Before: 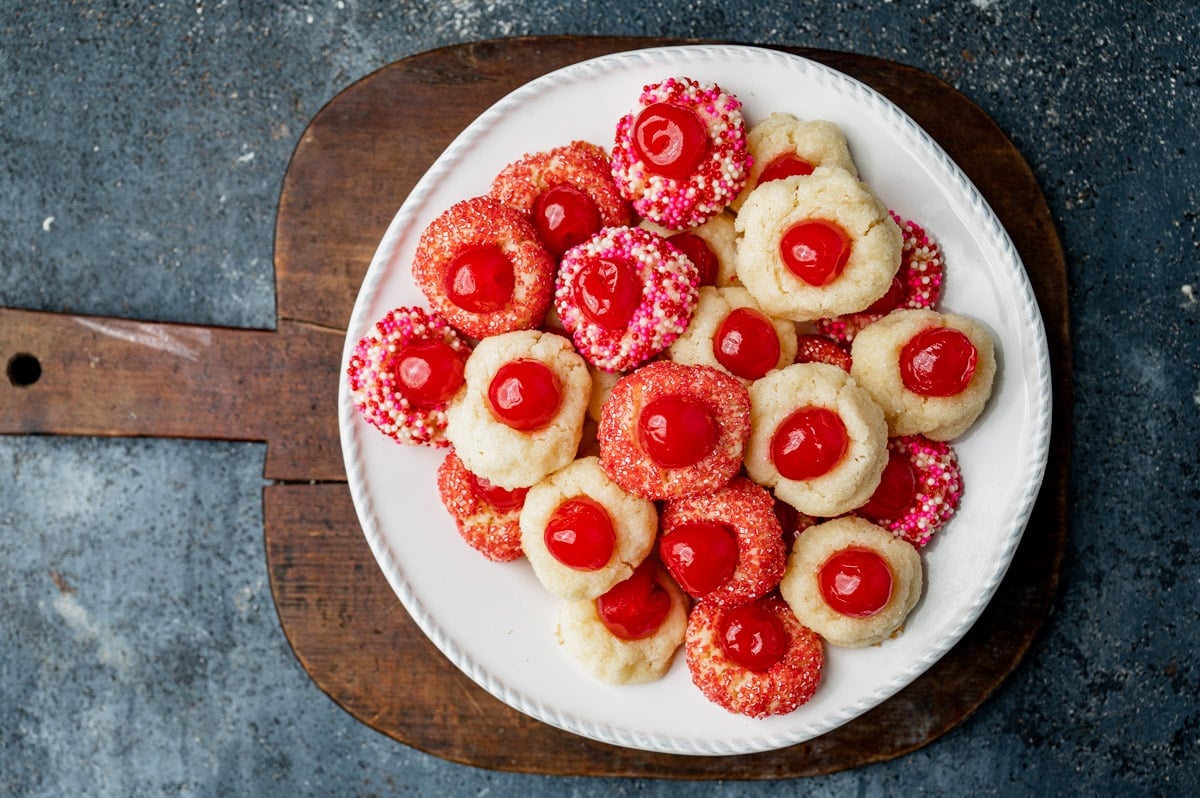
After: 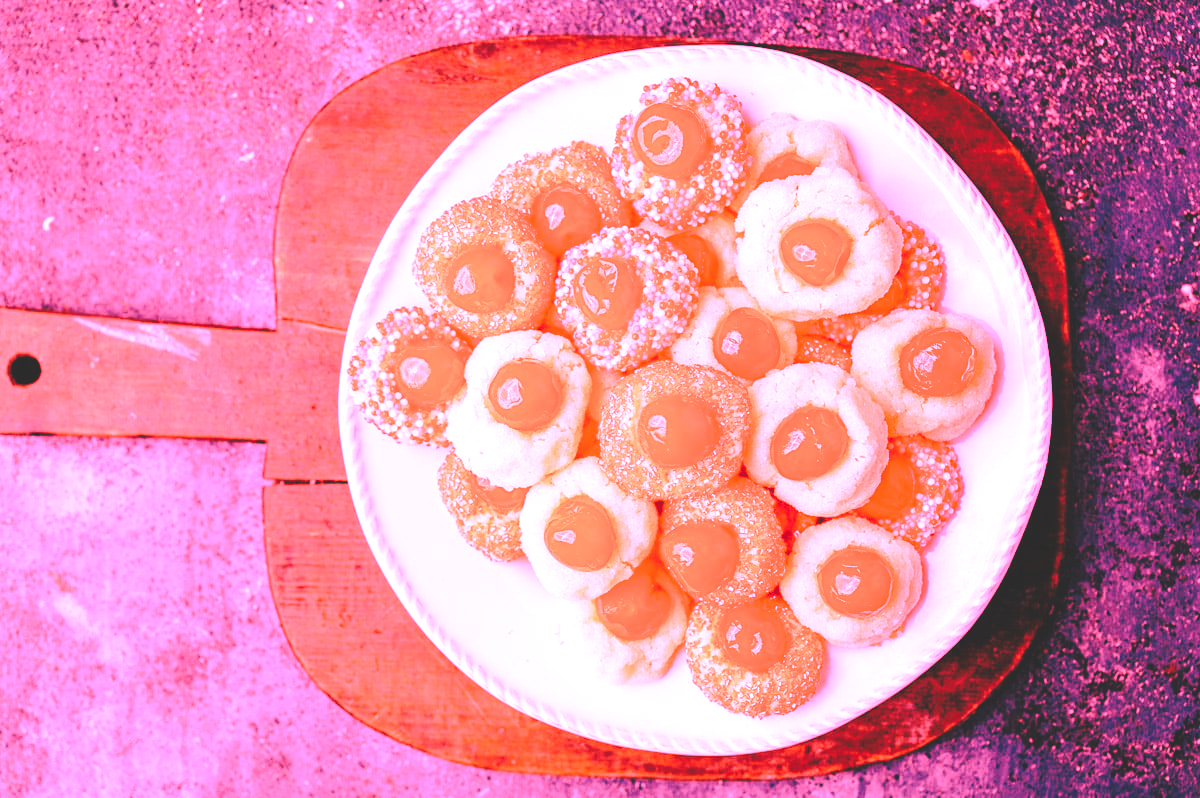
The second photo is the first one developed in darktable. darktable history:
white balance: red 4.26, blue 1.802
base curve: curves: ch0 [(0, 0.024) (0.055, 0.065) (0.121, 0.166) (0.236, 0.319) (0.693, 0.726) (1, 1)], preserve colors none
